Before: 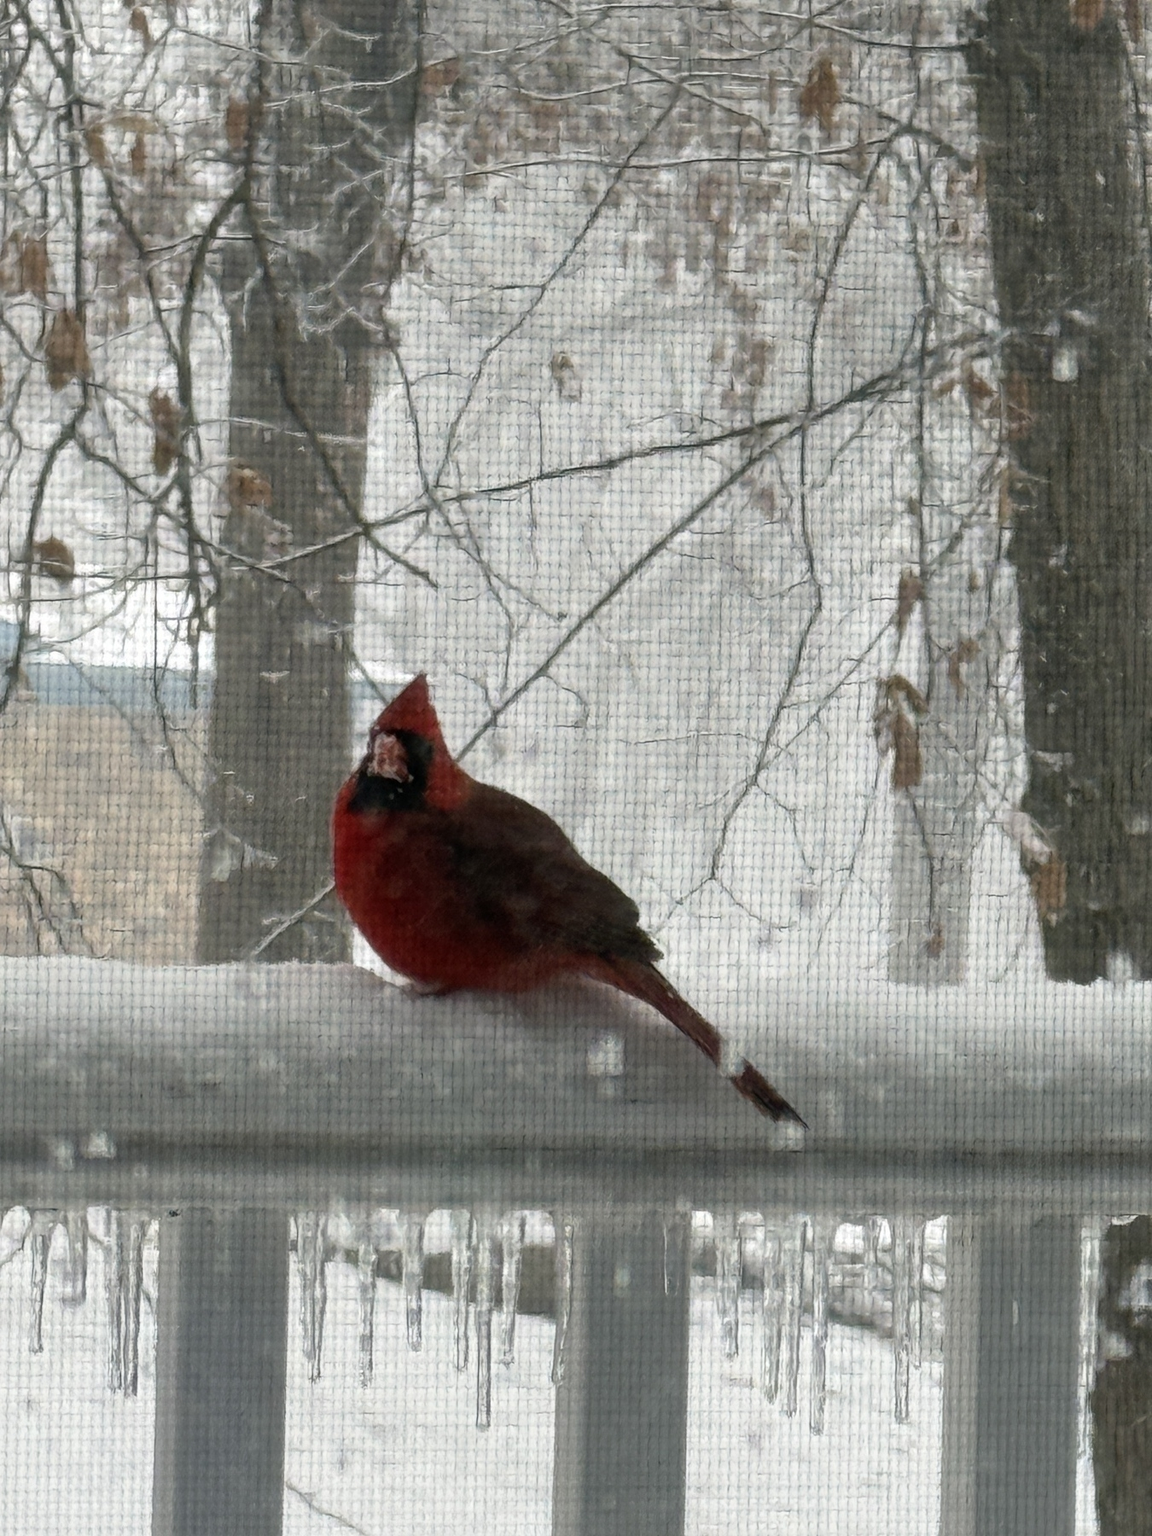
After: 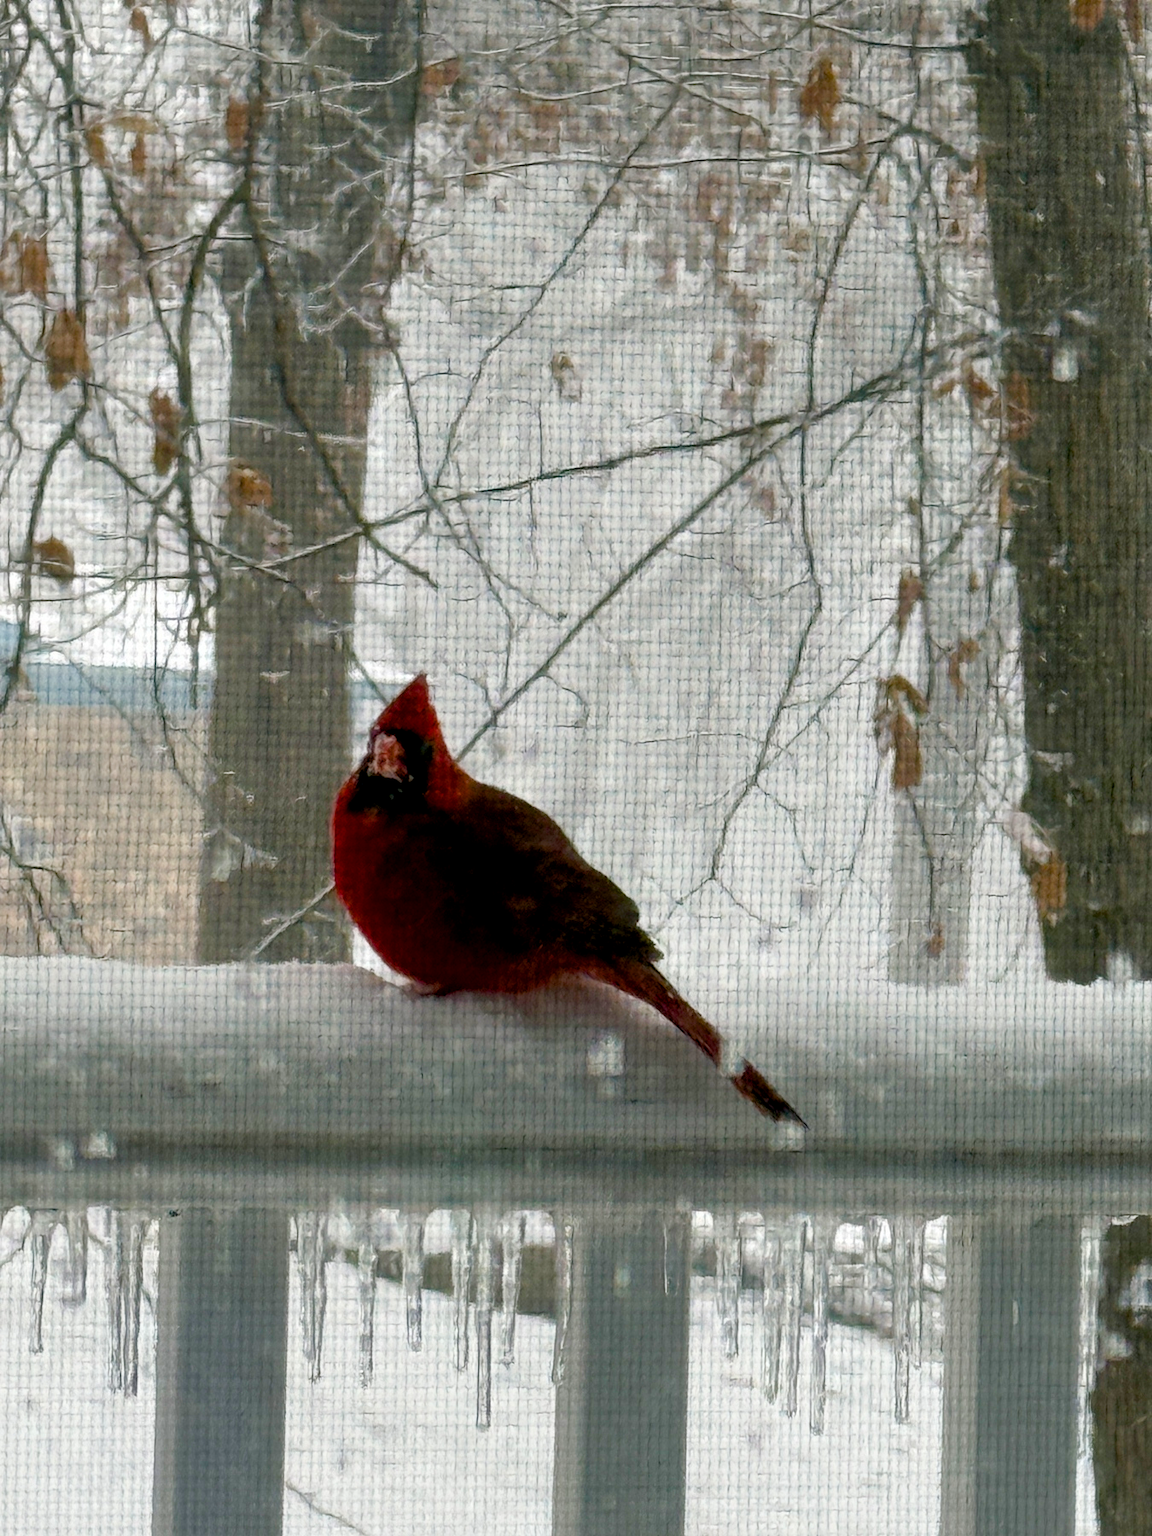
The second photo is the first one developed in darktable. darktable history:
exposure: black level correction 0.011, compensate exposure bias true, compensate highlight preservation false
color balance rgb: shadows lift › chroma 0.852%, shadows lift › hue 114.25°, linear chroma grading › mid-tones 7.771%, perceptual saturation grading › global saturation 0.544%, perceptual saturation grading › highlights -17.844%, perceptual saturation grading › mid-tones 33.072%, perceptual saturation grading › shadows 50.345%, global vibrance 20%
